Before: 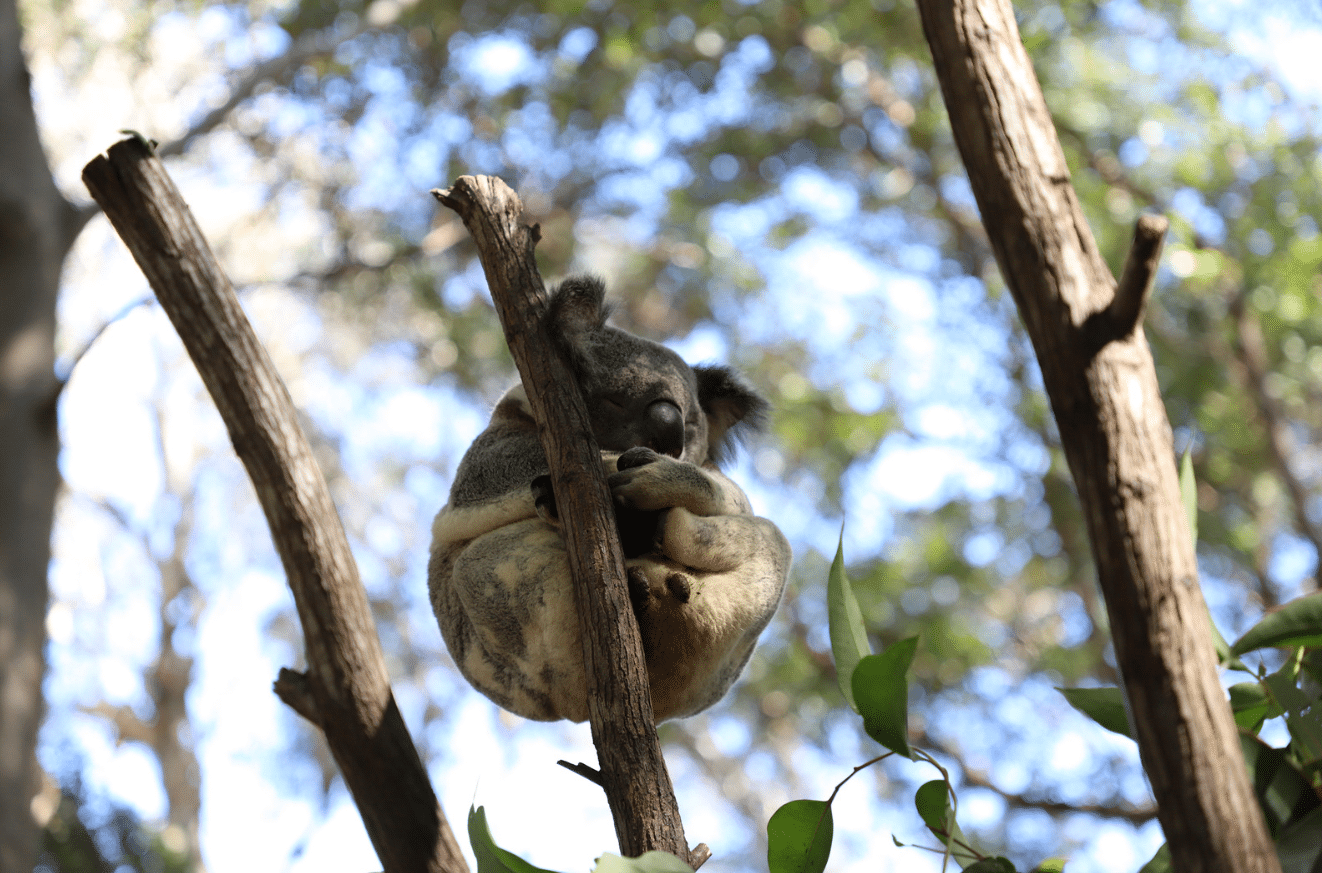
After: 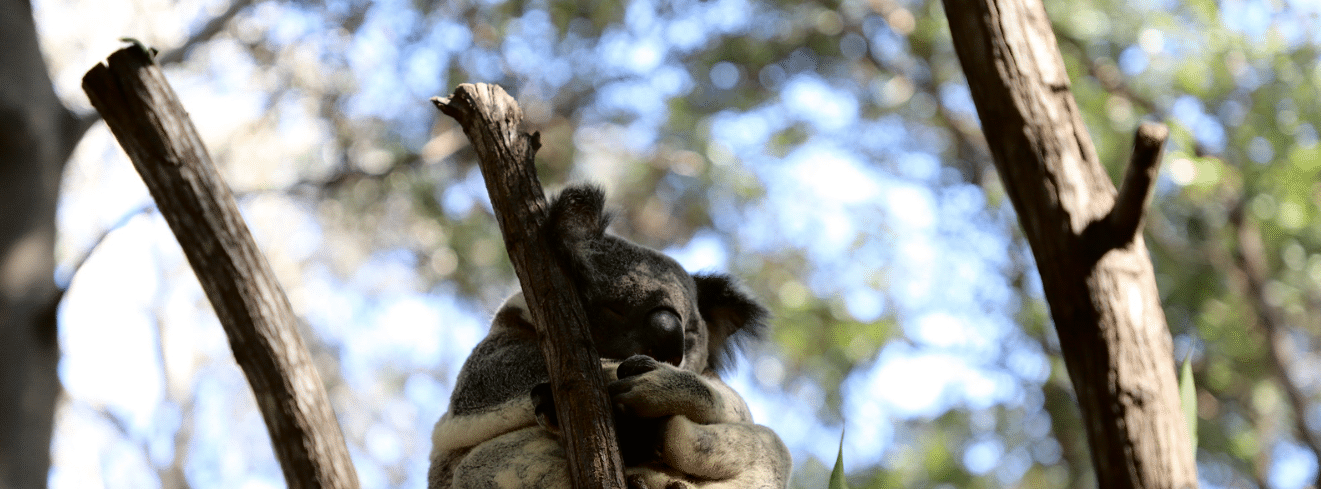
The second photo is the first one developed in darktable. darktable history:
fill light: exposure -2 EV, width 8.6
contrast brightness saturation: contrast 0.01, saturation -0.05
crop and rotate: top 10.605%, bottom 33.274%
